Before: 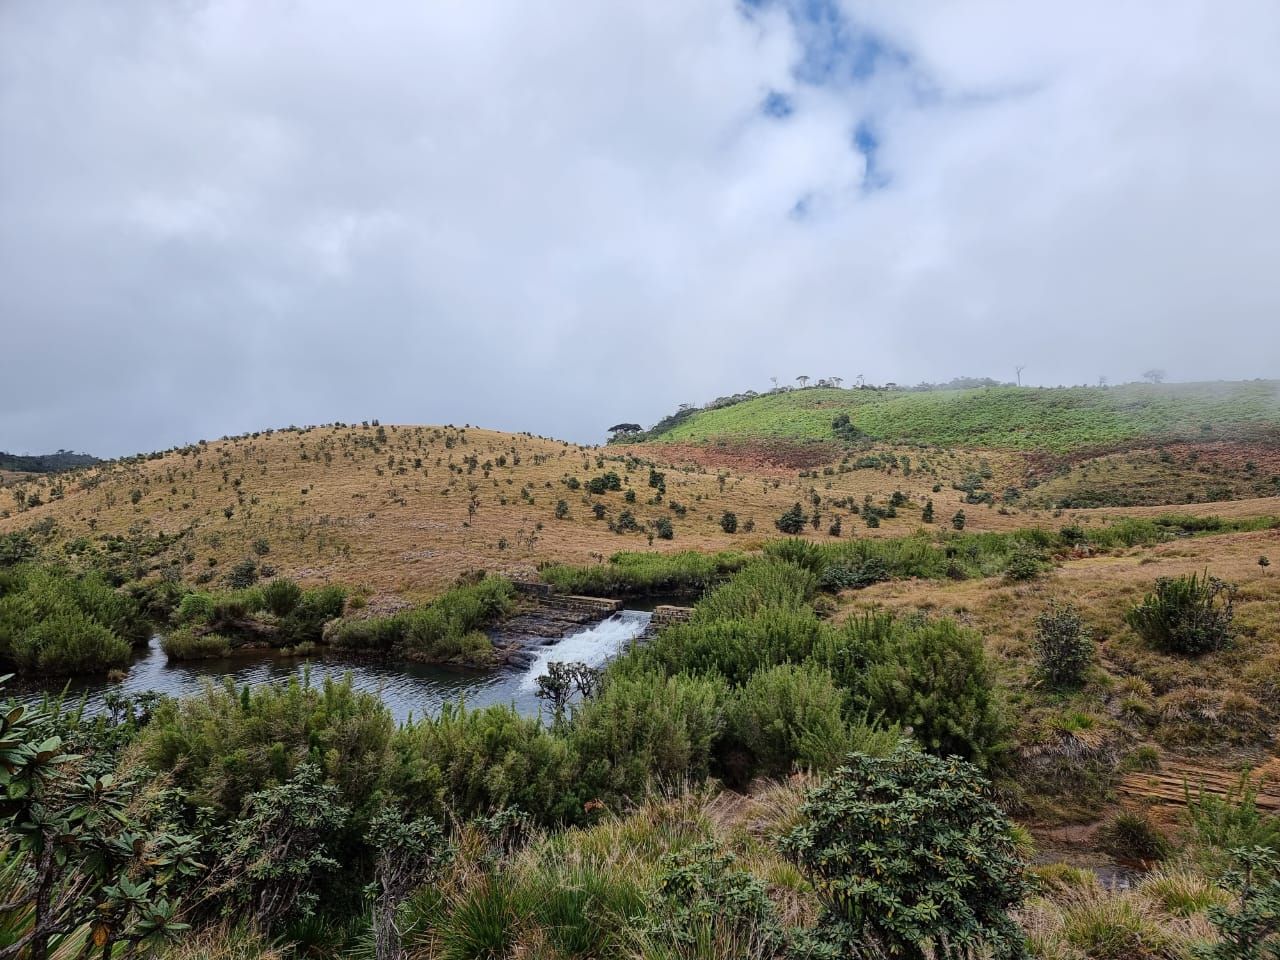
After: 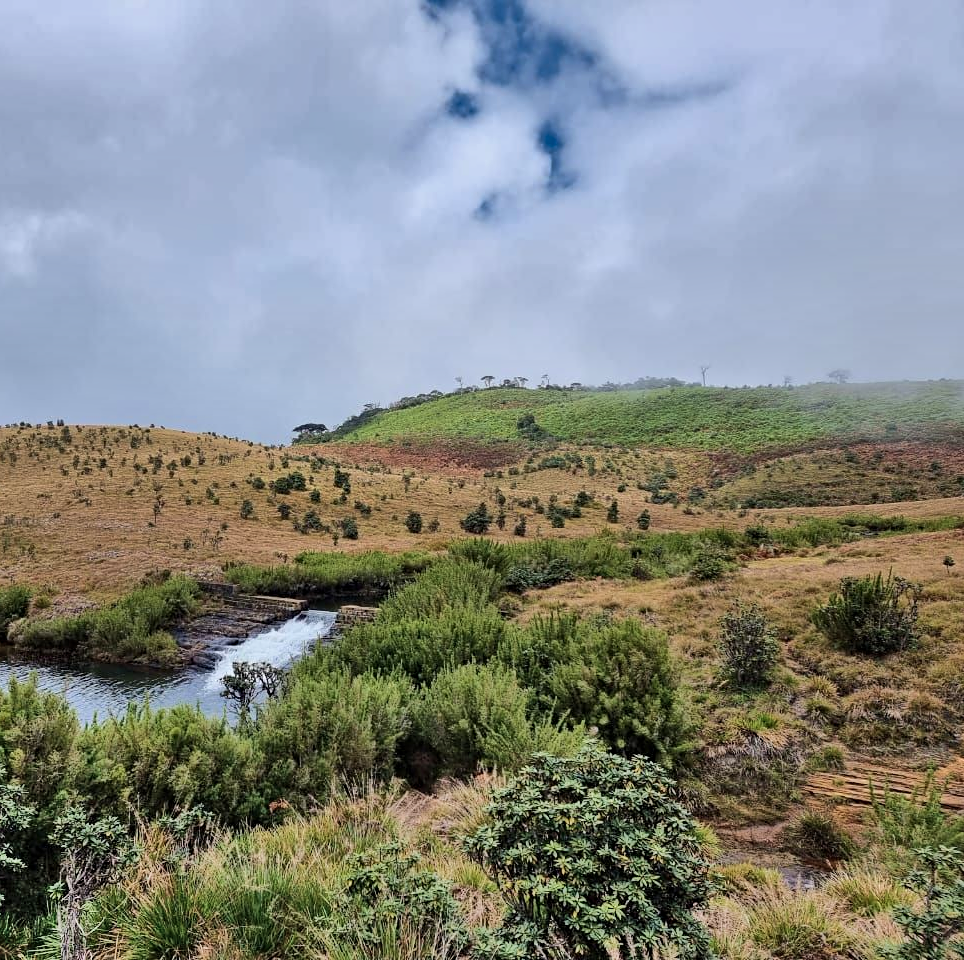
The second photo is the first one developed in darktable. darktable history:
crop and rotate: left 24.654%
shadows and highlights: shadows 76.67, highlights -61.06, soften with gaussian
contrast equalizer: y [[0.5, 0.504, 0.515, 0.527, 0.535, 0.534], [0.5 ×6], [0.491, 0.387, 0.179, 0.068, 0.068, 0.068], [0 ×5, 0.023], [0 ×6]]
velvia: strength 14.42%
